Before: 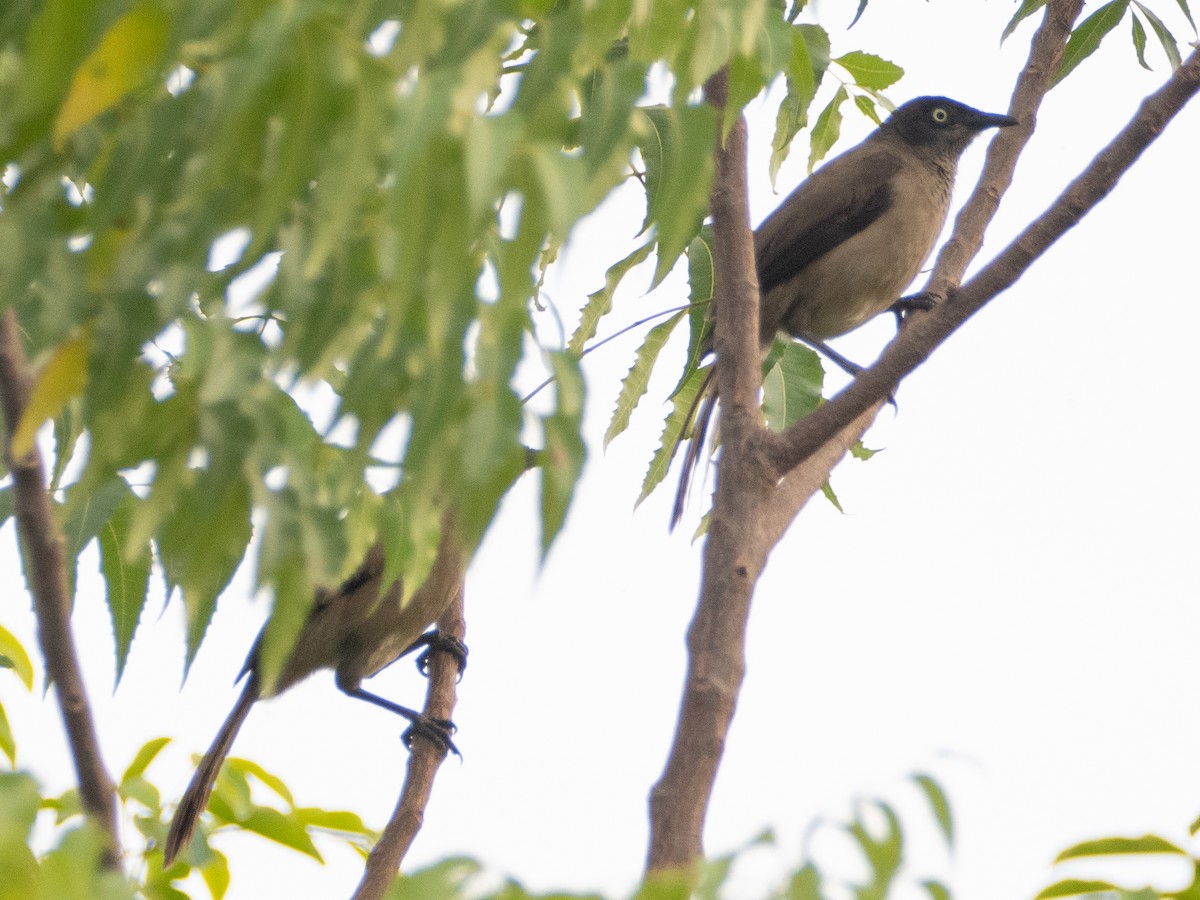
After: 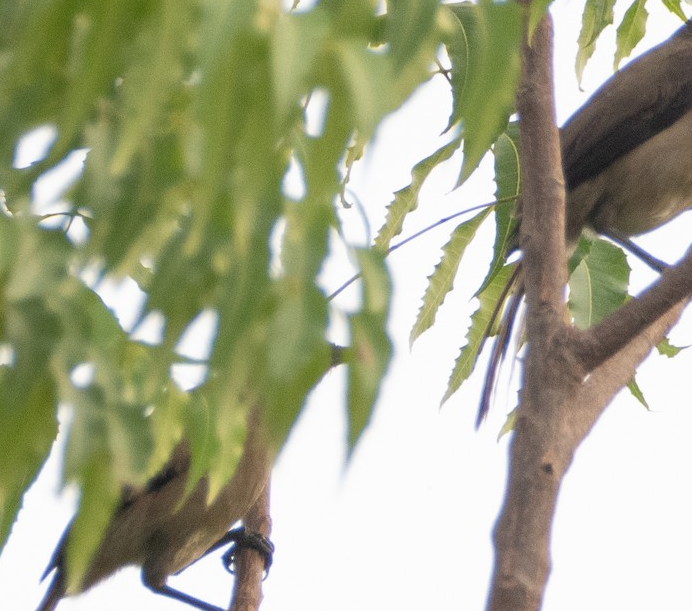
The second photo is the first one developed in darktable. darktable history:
crop: left 16.218%, top 11.491%, right 26.073%, bottom 20.552%
